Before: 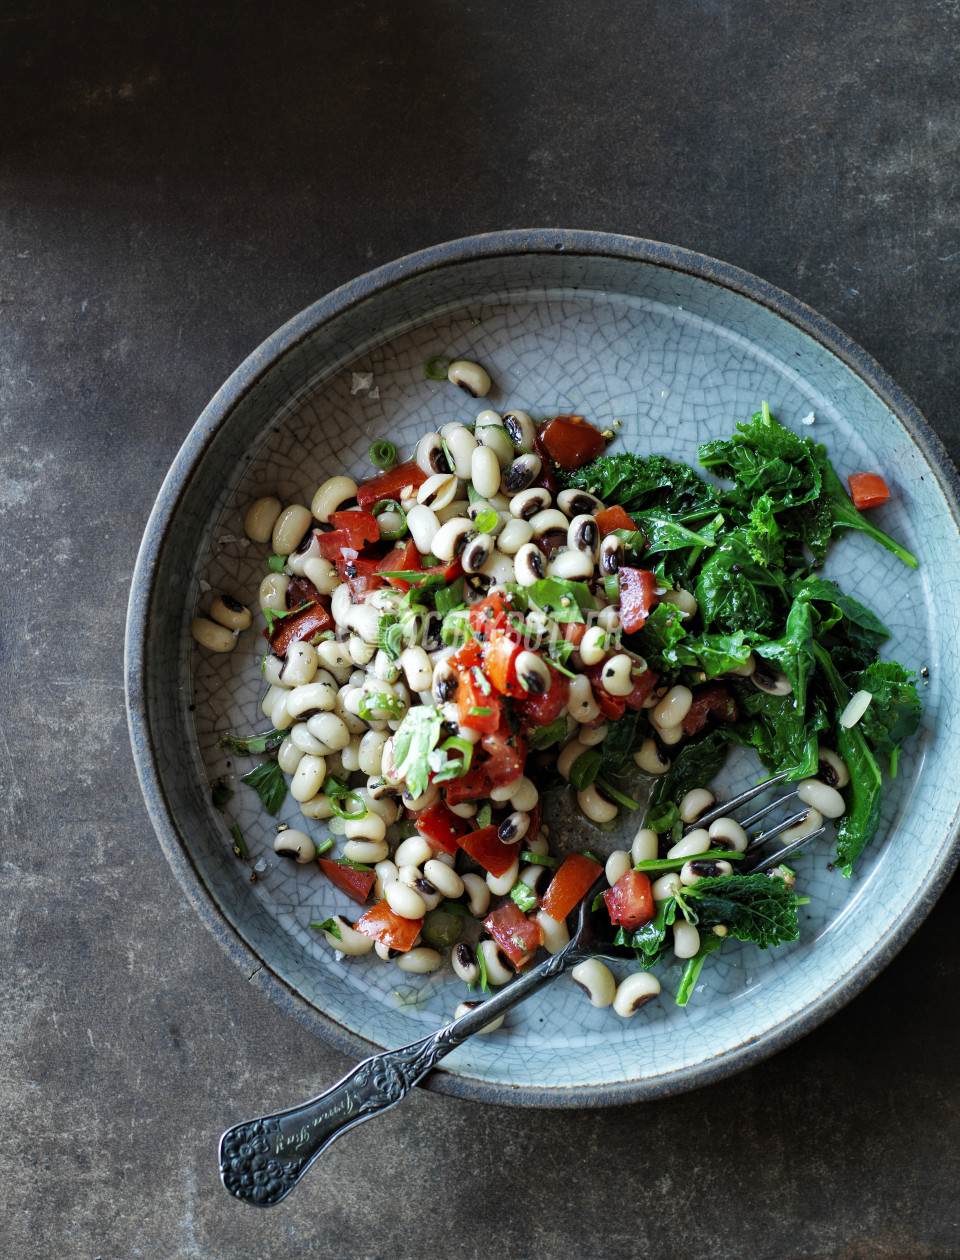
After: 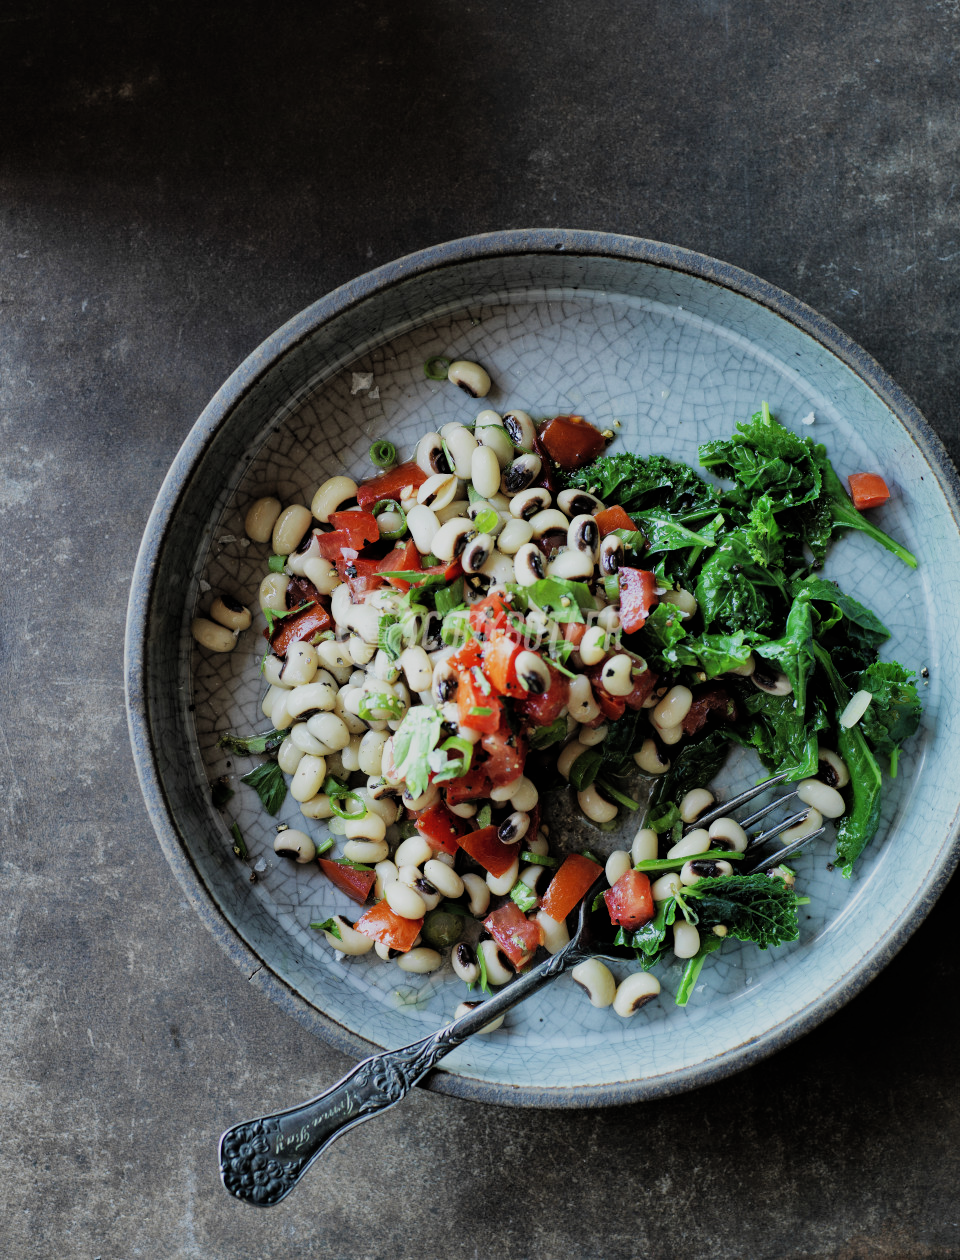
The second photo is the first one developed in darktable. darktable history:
filmic rgb: black relative exposure -7.65 EV, white relative exposure 4.56 EV, threshold 2.98 EV, hardness 3.61, contrast 0.984, enable highlight reconstruction true
contrast brightness saturation: contrast 0.046, brightness 0.056, saturation 0.008
